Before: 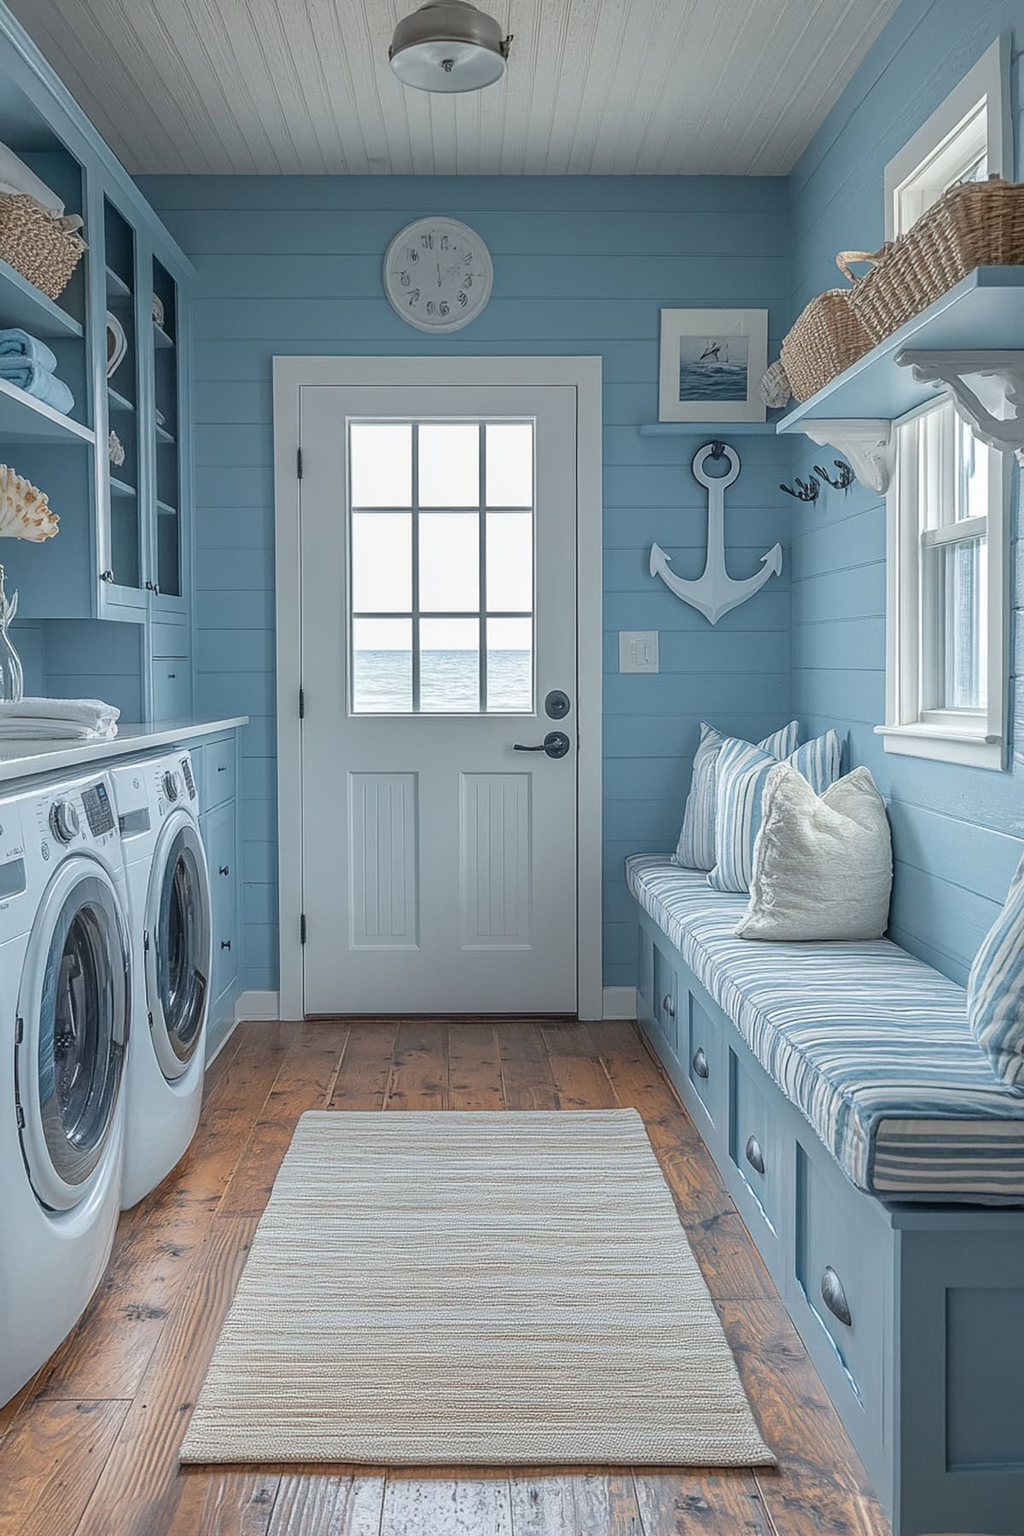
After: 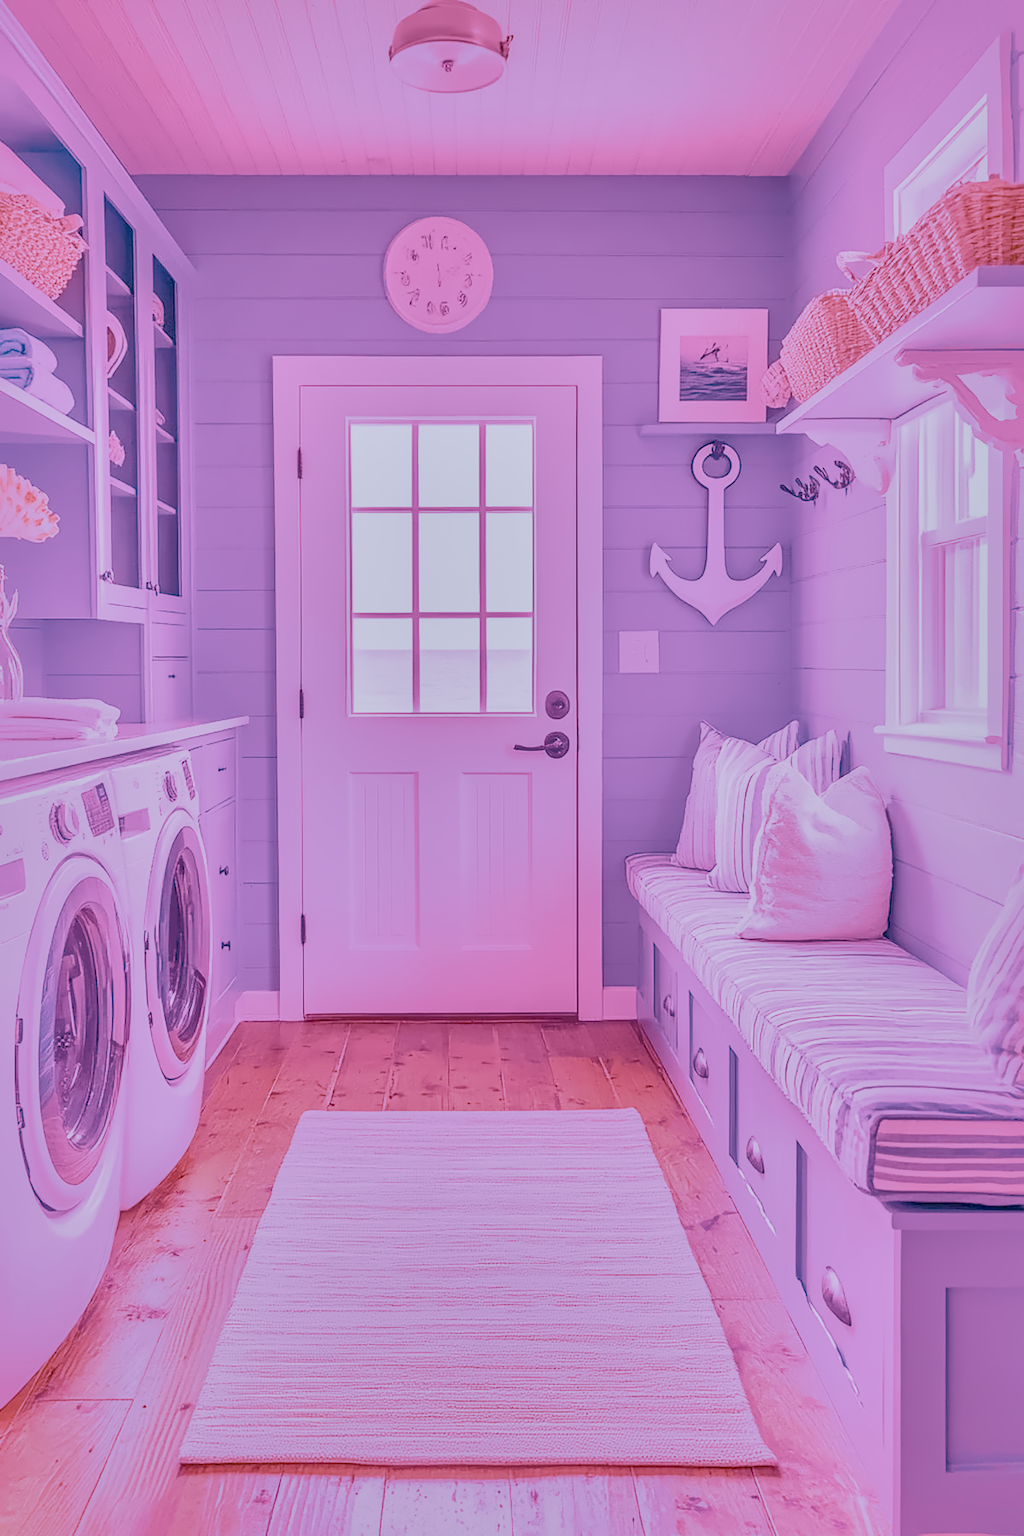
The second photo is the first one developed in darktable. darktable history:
color calibration: illuminant as shot in camera, x 0.358, y 0.373, temperature 4628.91 K
denoise (profiled): preserve shadows 1.52, scattering 0.002, a [-1, 0, 0], compensate highlight preservation false
haze removal: compatibility mode true, adaptive false
highlight reconstruction: on, module defaults
hot pixels: on, module defaults
lens correction: scale 1, crop 1, focal 16, aperture 5.6, distance 1000, camera "Canon EOS RP", lens "Canon RF 16mm F2.8 STM"
white balance: red 2.229, blue 1.46
velvia: strength 45%
local contrast: highlights 60%, shadows 60%, detail 160%
filmic rgb "scene-referred default": black relative exposure -7.65 EV, white relative exposure 4.56 EV, hardness 3.61
color balance rgb: perceptual saturation grading › global saturation 35%, perceptual saturation grading › highlights -30%, perceptual saturation grading › shadows 35%, perceptual brilliance grading › global brilliance 3%, perceptual brilliance grading › highlights -3%, perceptual brilliance grading › shadows 3%
shadows and highlights: shadows 40, highlights -60
